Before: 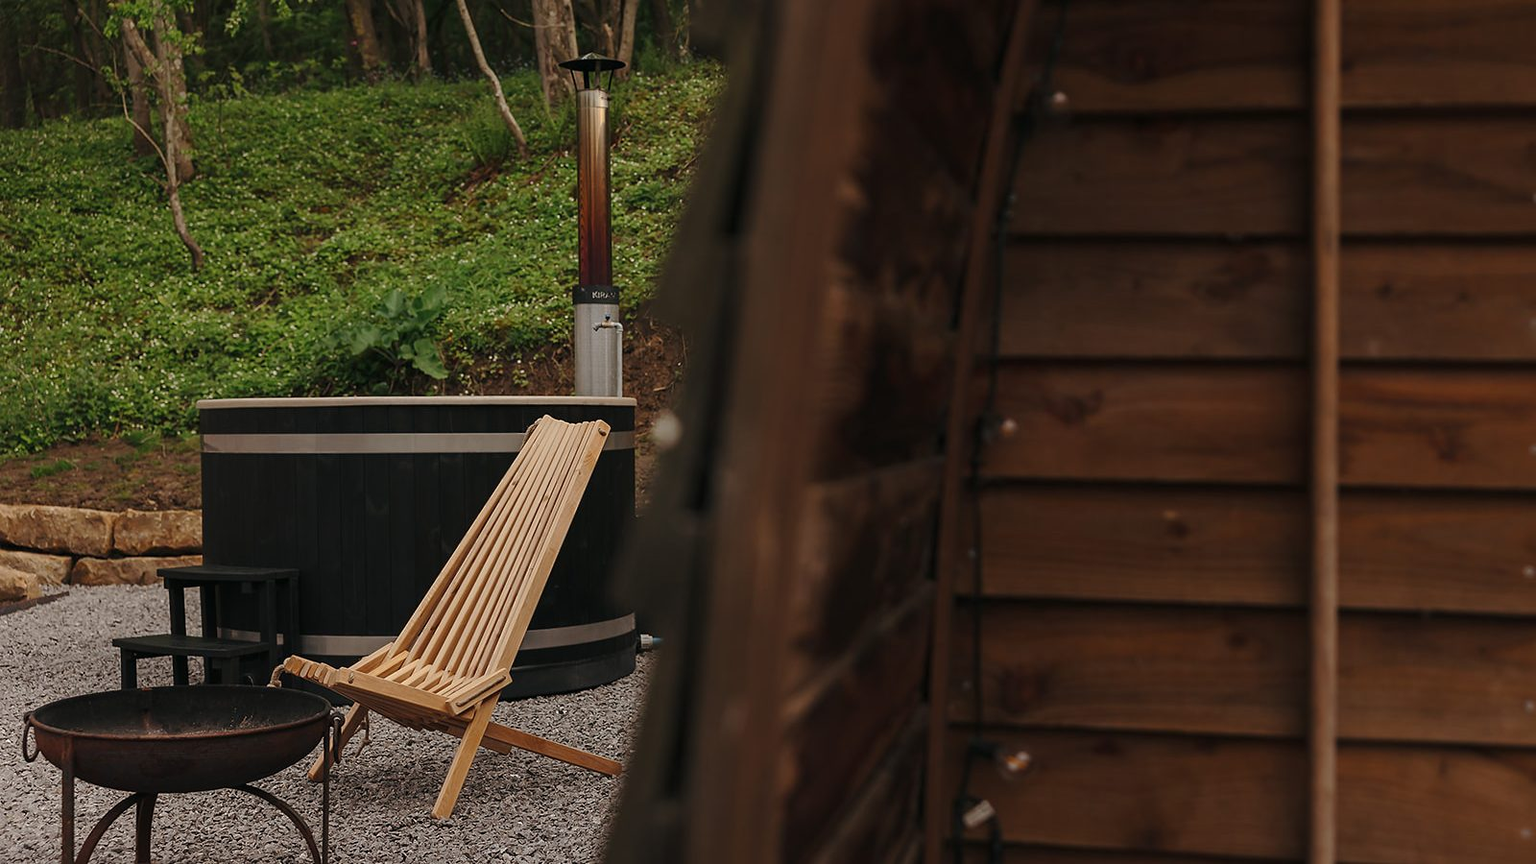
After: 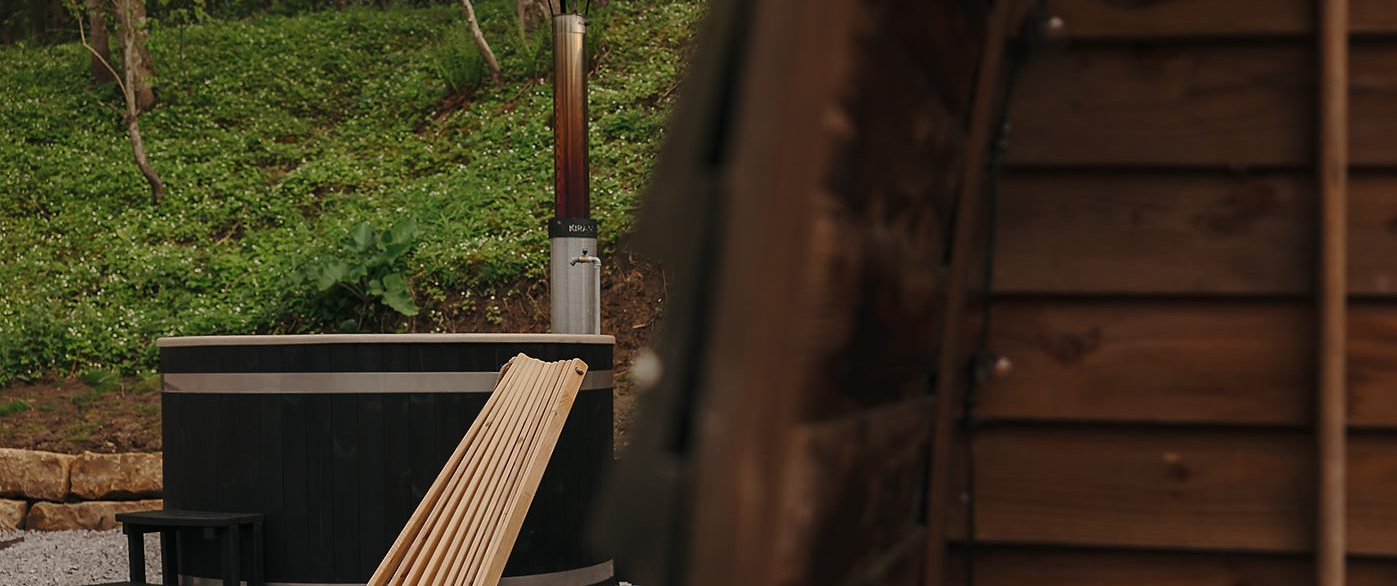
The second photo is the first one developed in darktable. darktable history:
crop: left 3.011%, top 8.823%, right 9.631%, bottom 26.044%
